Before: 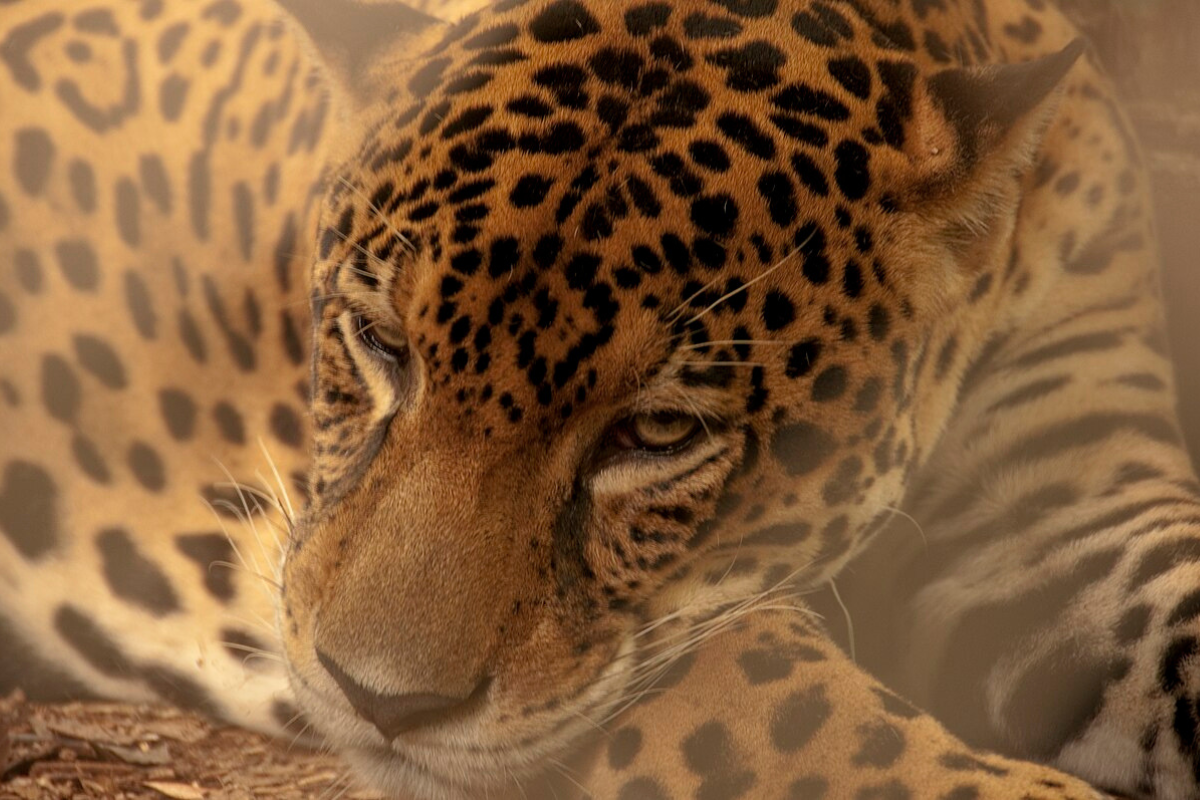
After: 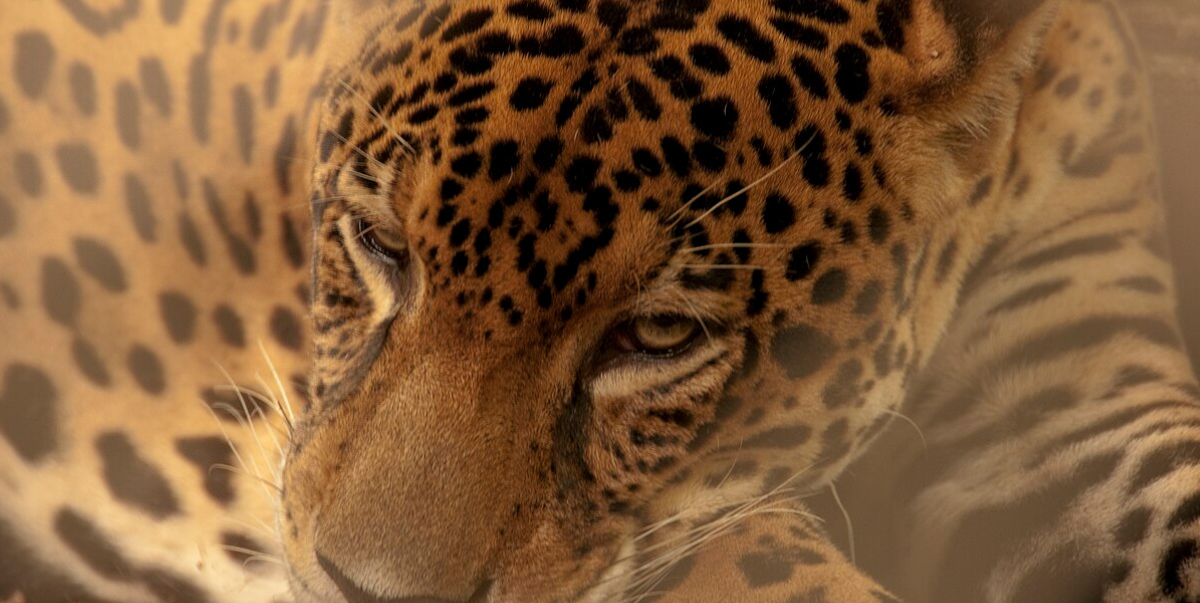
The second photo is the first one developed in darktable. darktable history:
crop and rotate: top 12.349%, bottom 12.174%
